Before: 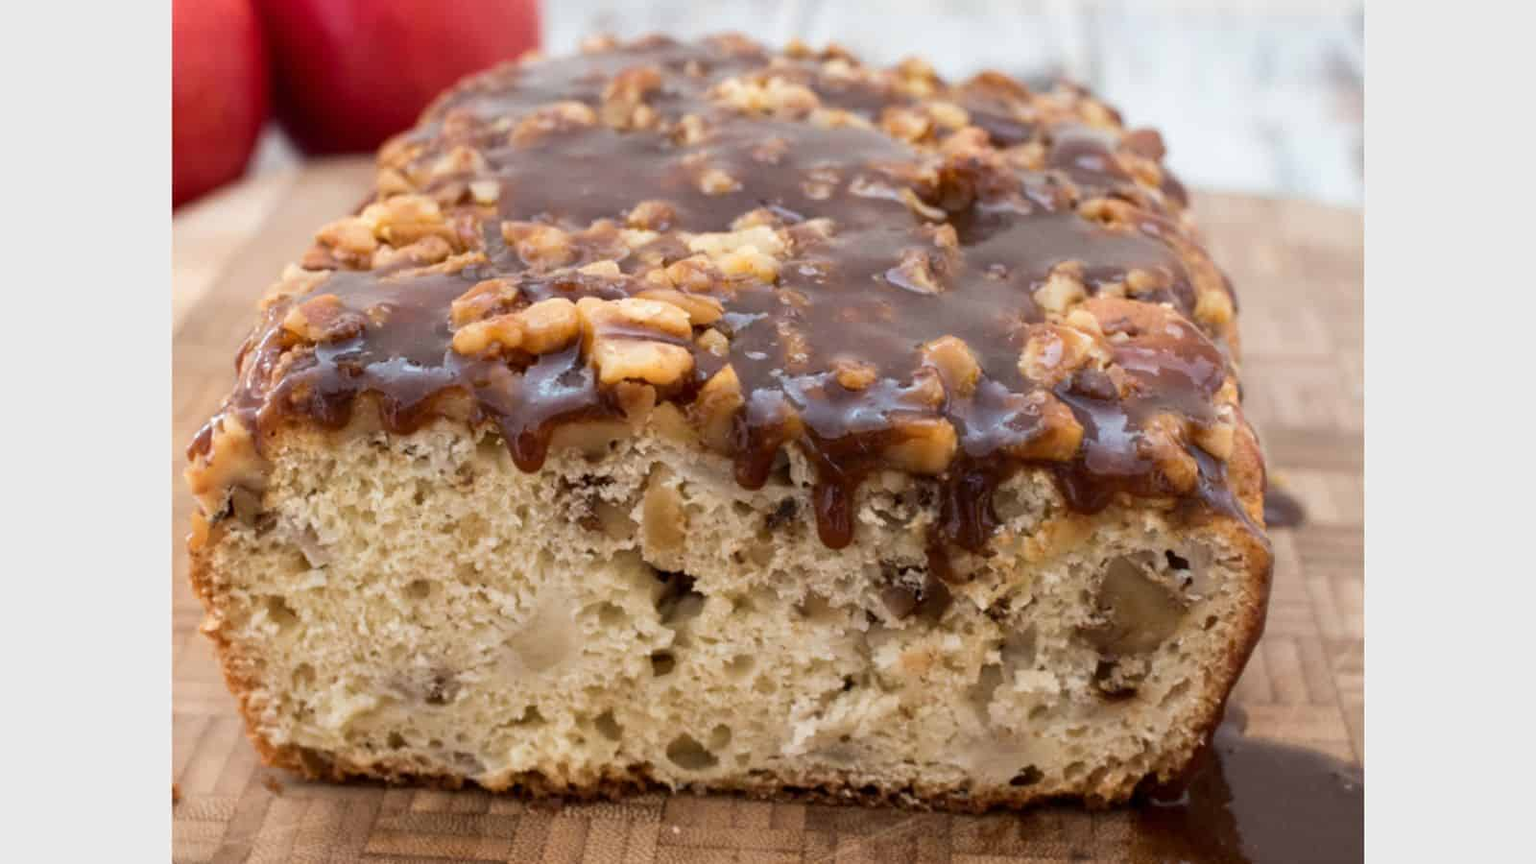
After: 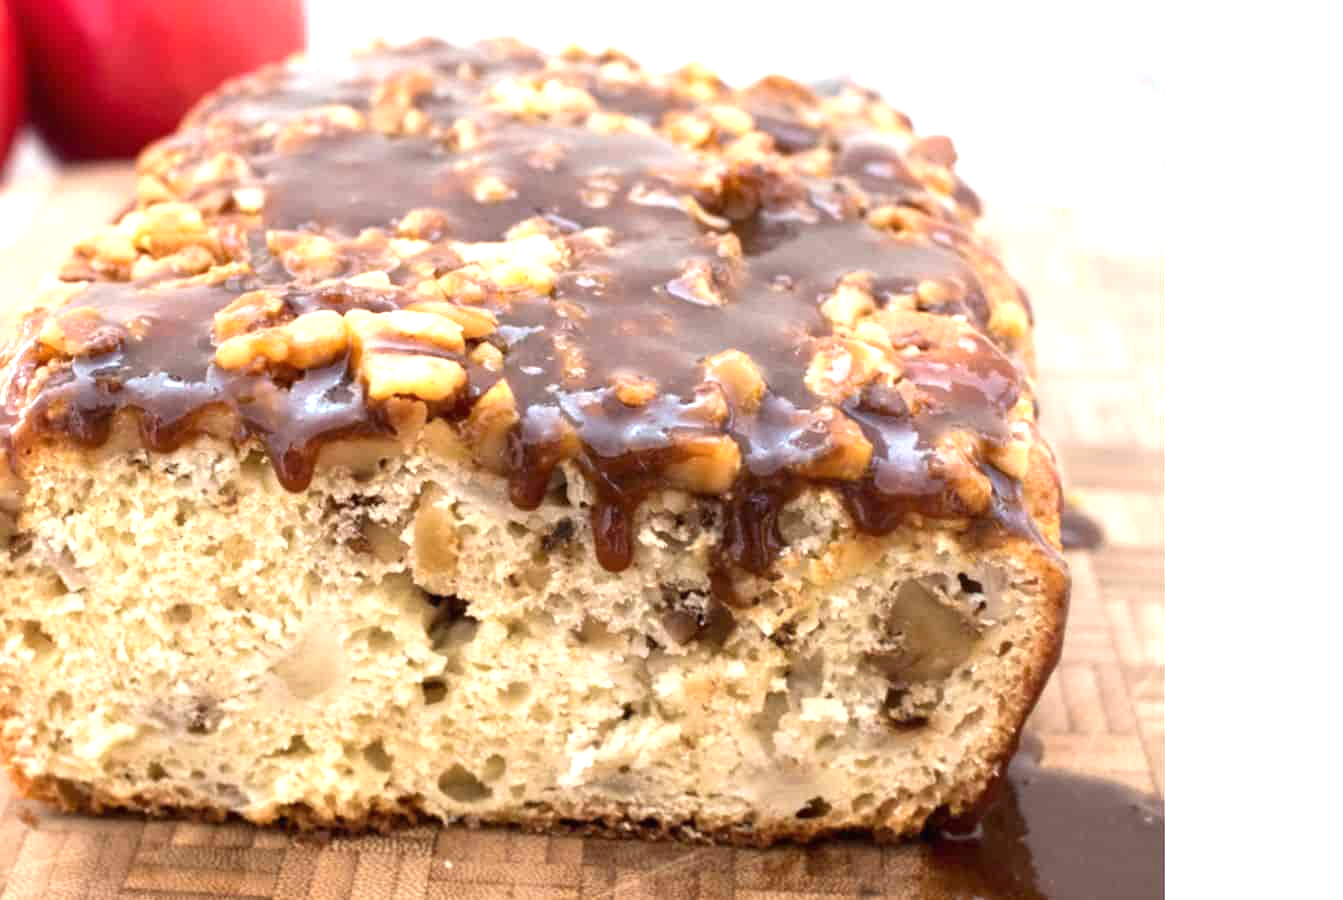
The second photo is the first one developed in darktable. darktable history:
crop: left 16.021%
exposure: black level correction 0, exposure 1.097 EV, compensate highlight preservation false
